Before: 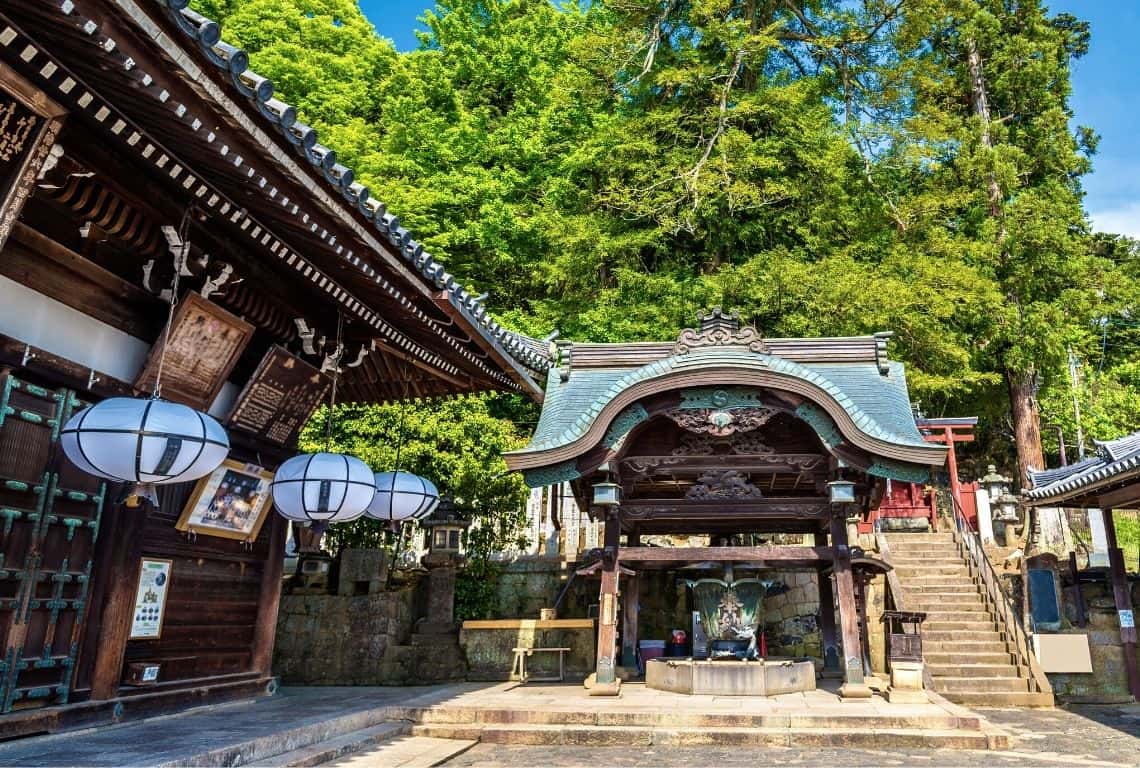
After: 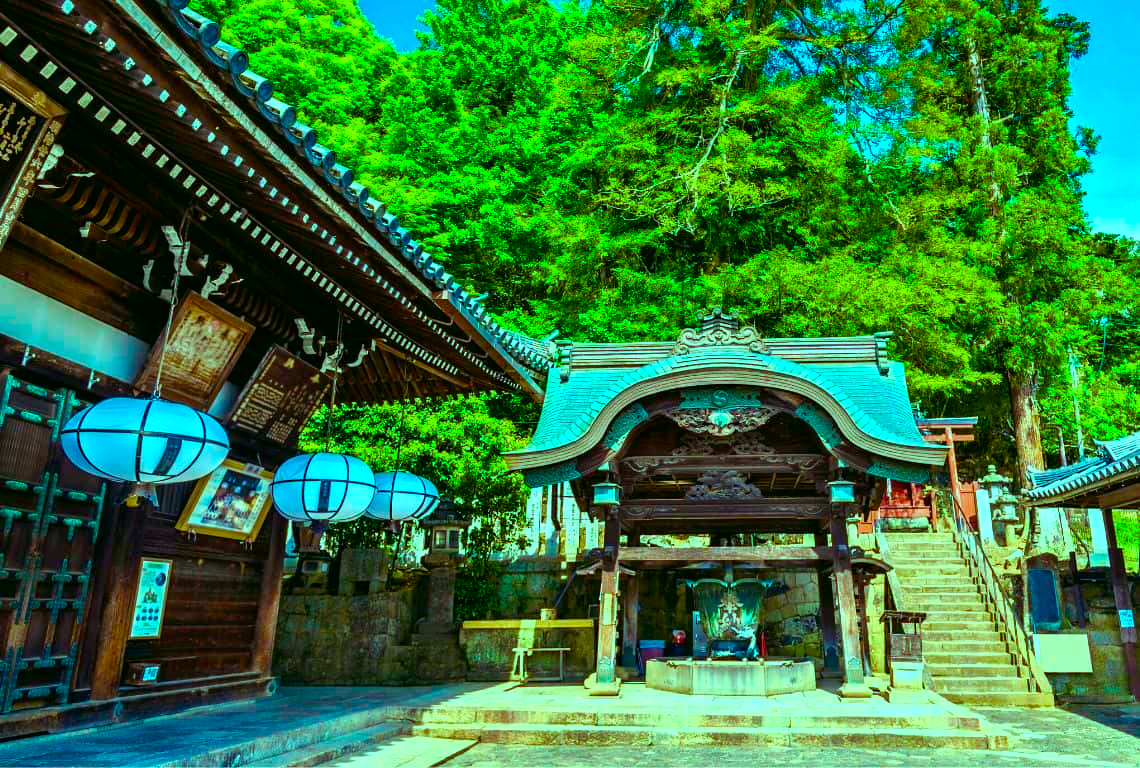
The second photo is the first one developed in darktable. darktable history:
color balance rgb: shadows lift › chroma 1.893%, shadows lift › hue 262.42°, highlights gain › luminance 19.993%, highlights gain › chroma 13.145%, highlights gain › hue 172.55°, white fulcrum 1.01 EV, perceptual saturation grading › global saturation 27.335%, perceptual saturation grading › highlights -28.569%, perceptual saturation grading › mid-tones 15.884%, perceptual saturation grading › shadows 33.846%, global vibrance 50.716%
color correction: highlights a* 4.53, highlights b* 4.96, shadows a* -8.29, shadows b* 4.59
